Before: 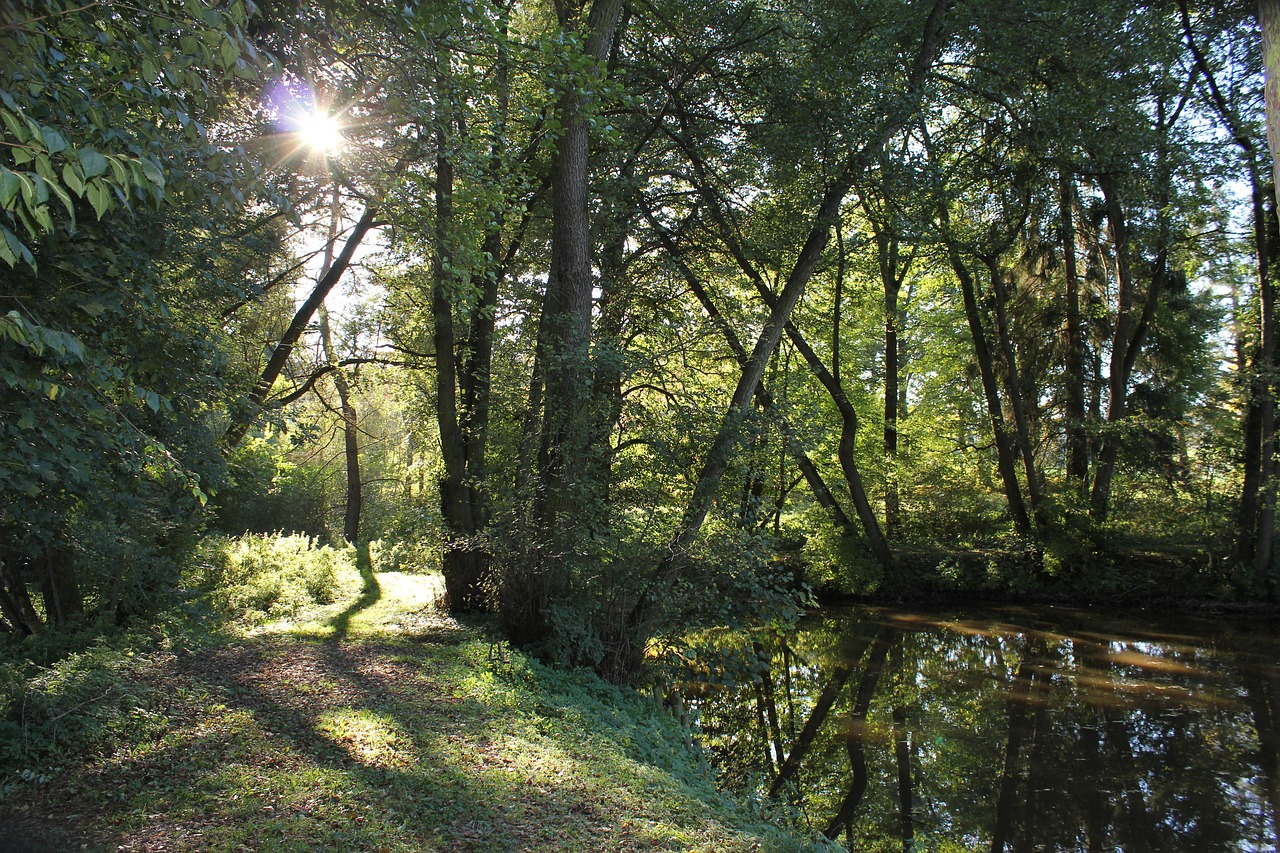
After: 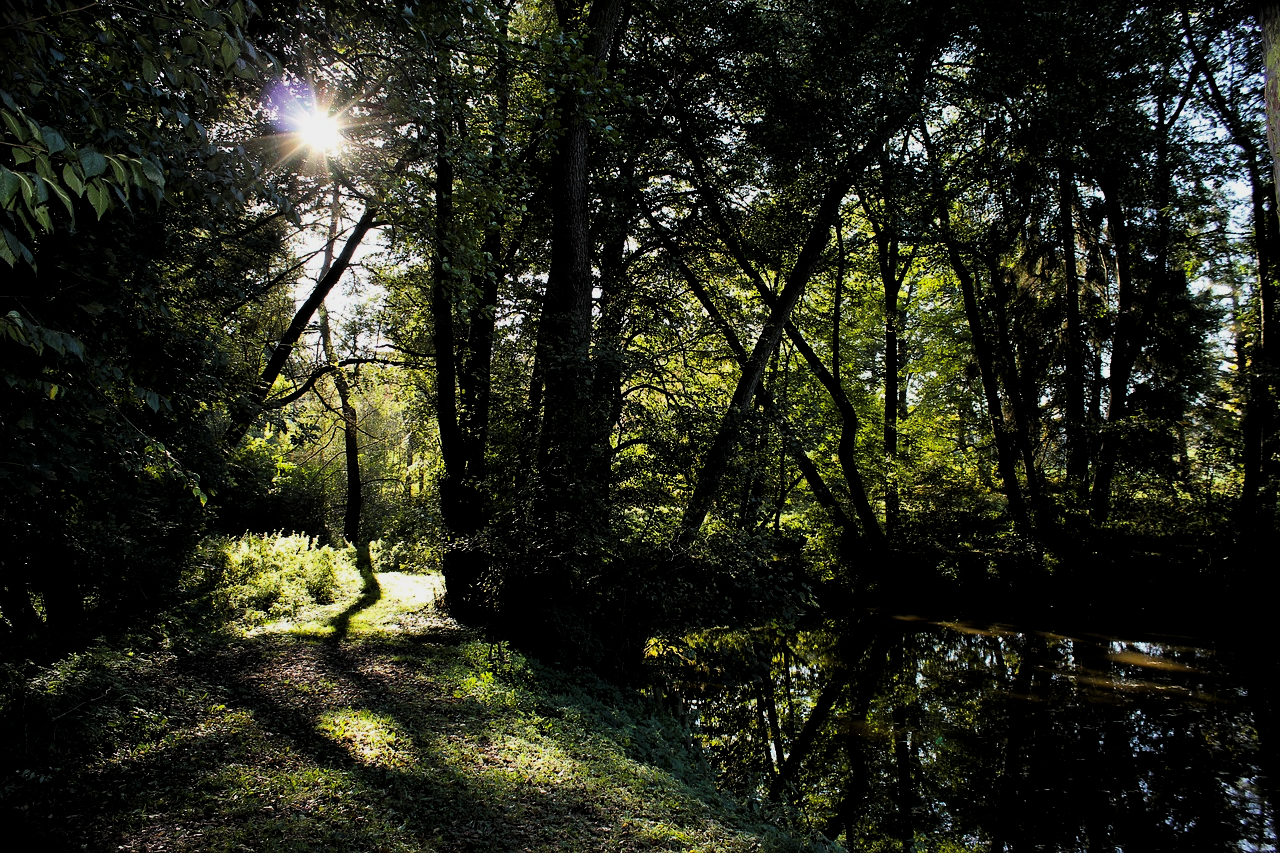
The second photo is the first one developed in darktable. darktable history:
levels: levels [0, 0.618, 1]
filmic rgb: black relative exposure -4 EV, white relative exposure 3 EV, hardness 3.02, contrast 1.4
color balance rgb: perceptual saturation grading › global saturation 30%, global vibrance 20%
